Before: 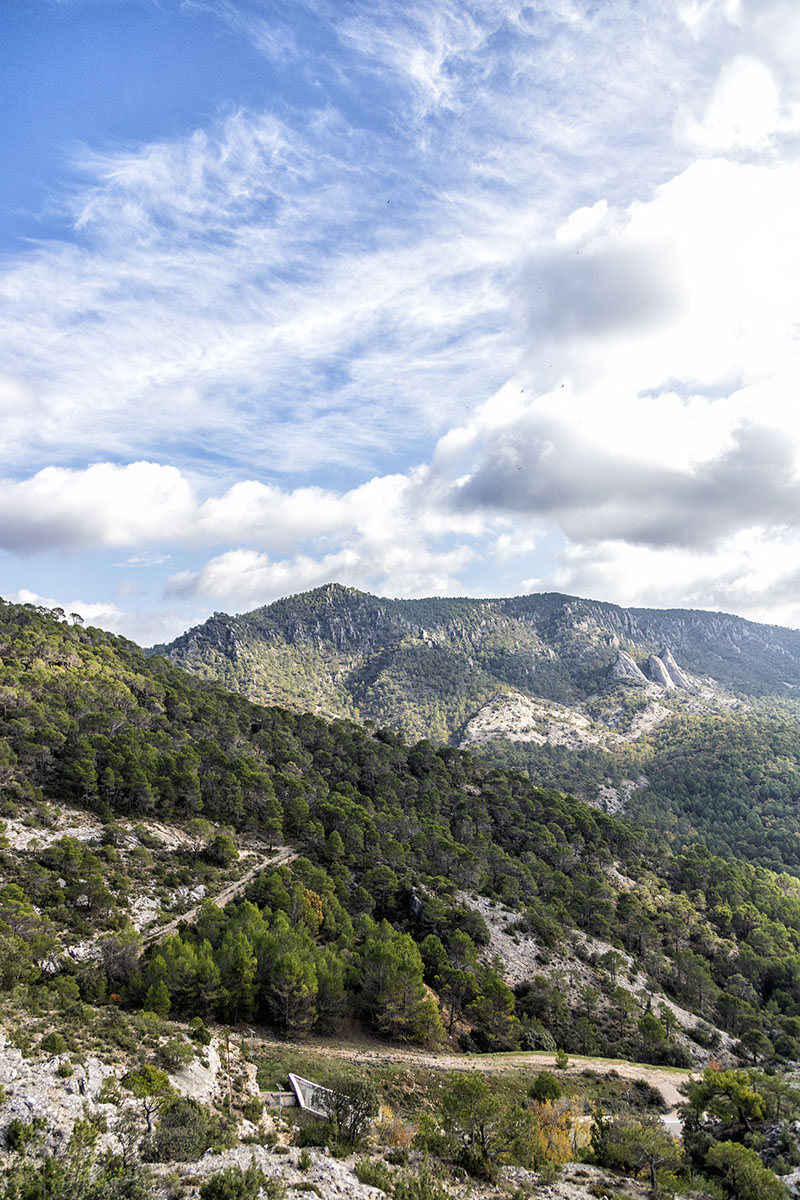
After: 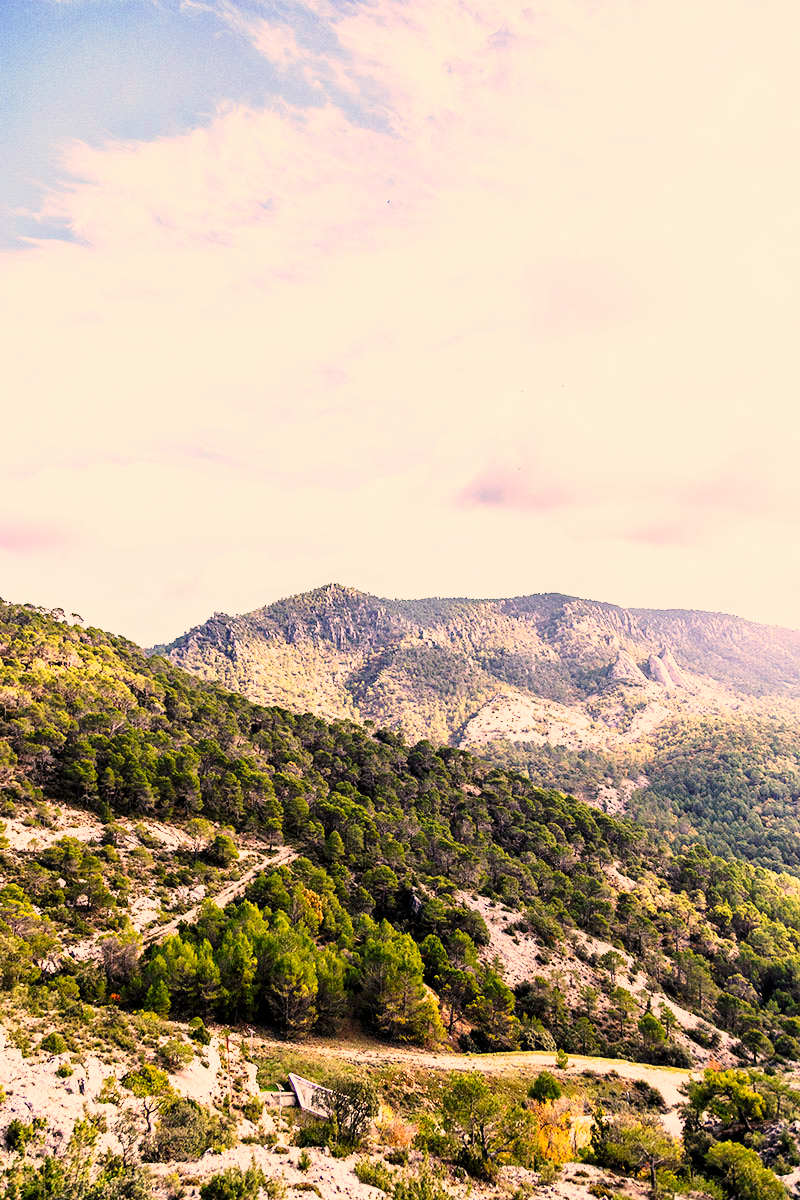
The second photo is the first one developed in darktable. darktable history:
color correction: highlights a* 22.37, highlights b* 21.8
base curve: curves: ch0 [(0, 0) (0.026, 0.03) (0.109, 0.232) (0.351, 0.748) (0.669, 0.968) (1, 1)], preserve colors none
